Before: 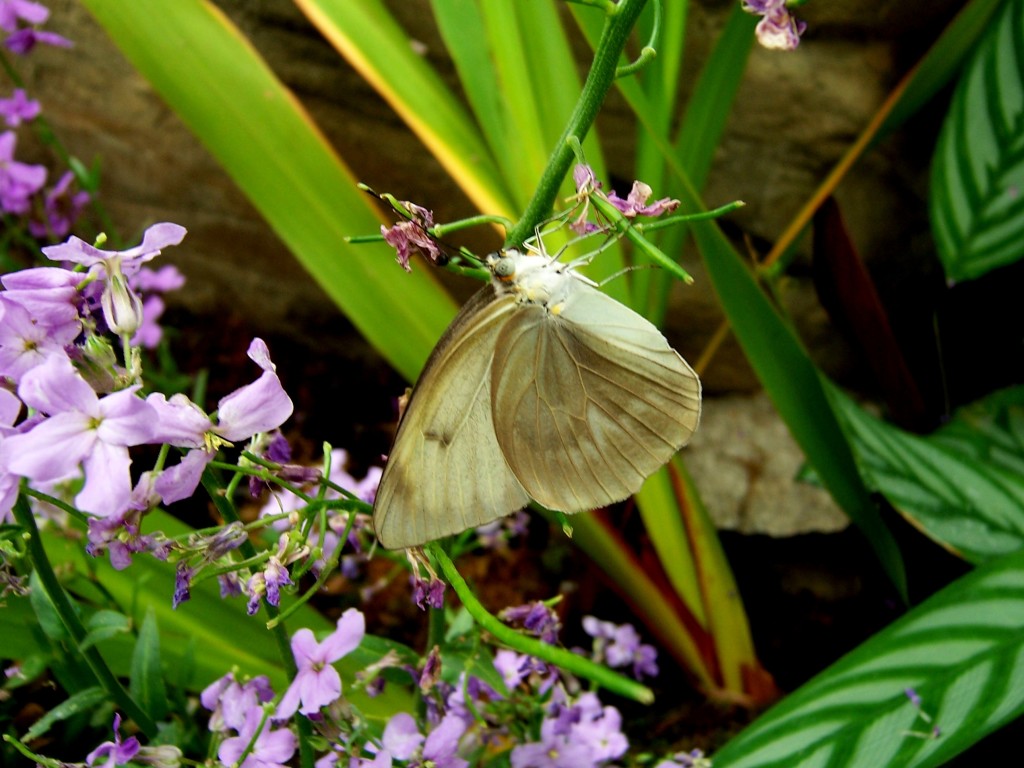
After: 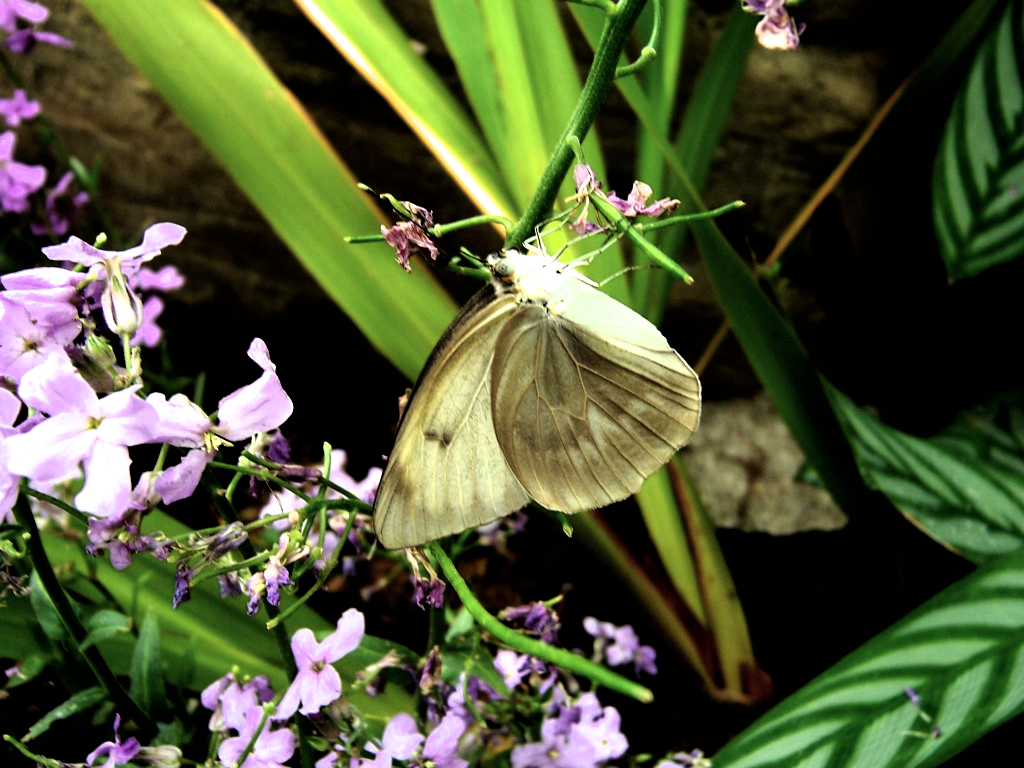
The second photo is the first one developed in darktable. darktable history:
filmic rgb: black relative exposure -8.2 EV, white relative exposure 2.2 EV, threshold 3 EV, hardness 7.11, latitude 85.74%, contrast 1.696, highlights saturation mix -4%, shadows ↔ highlights balance -2.69%, color science v5 (2021), contrast in shadows safe, contrast in highlights safe, enable highlight reconstruction true
